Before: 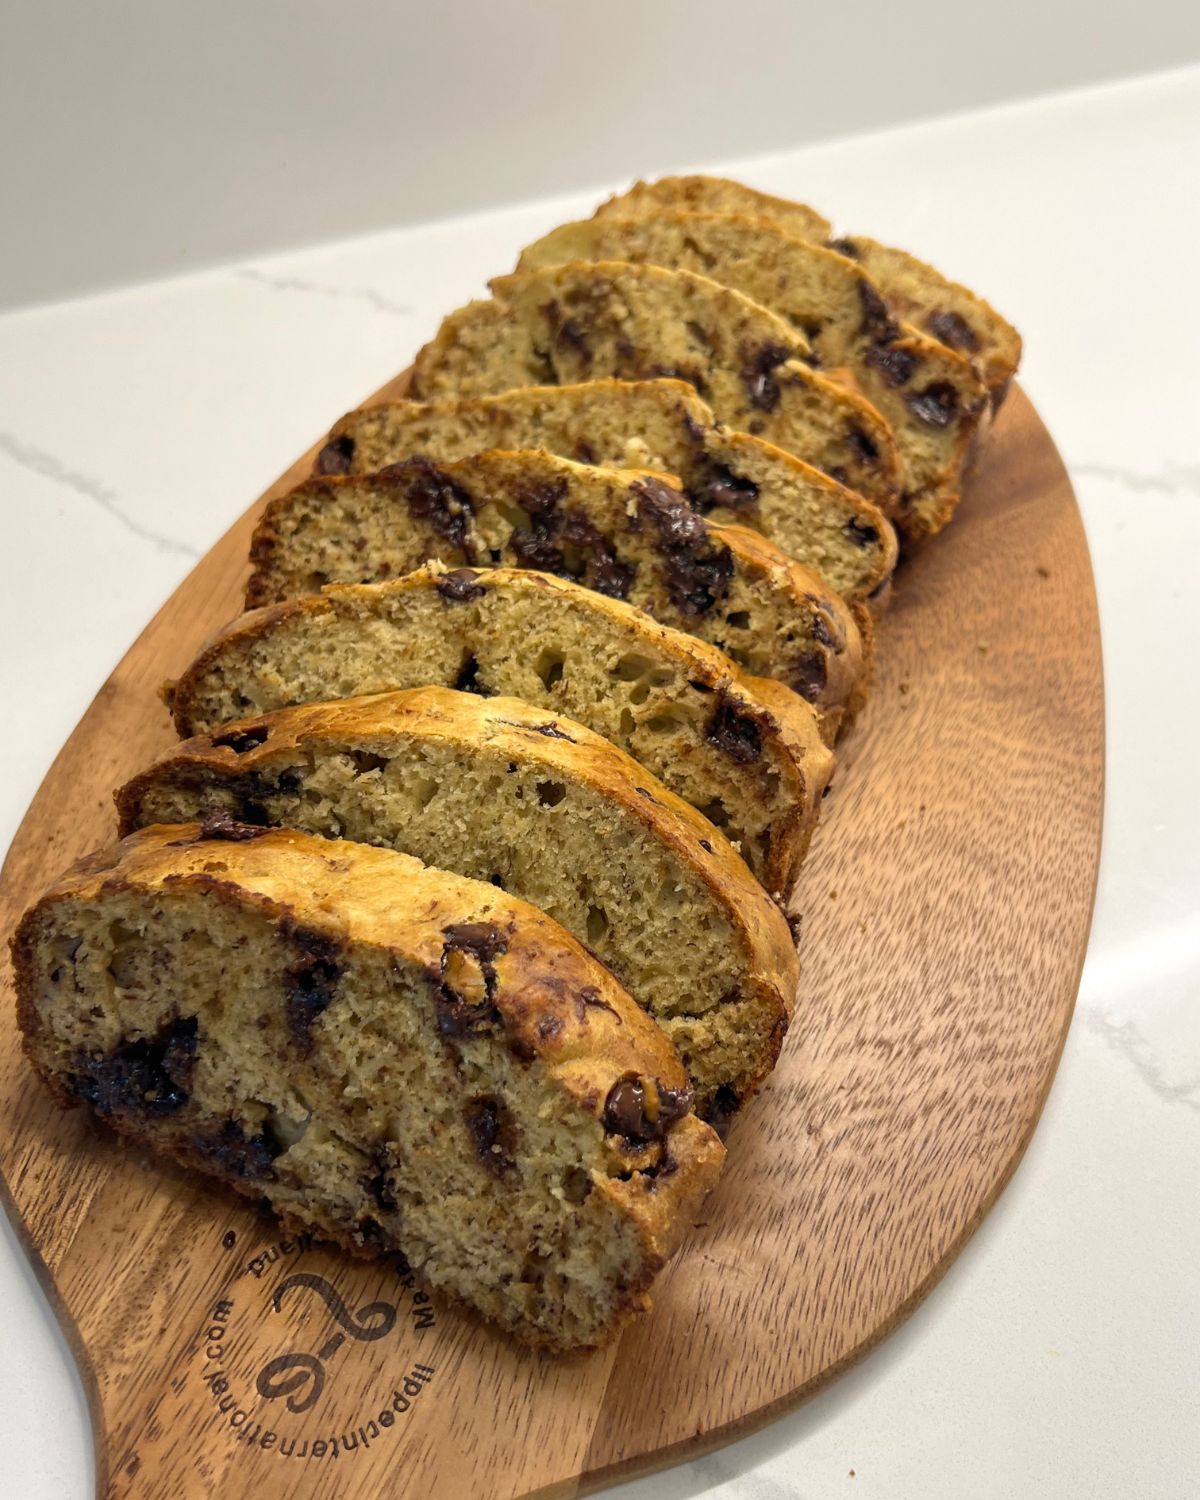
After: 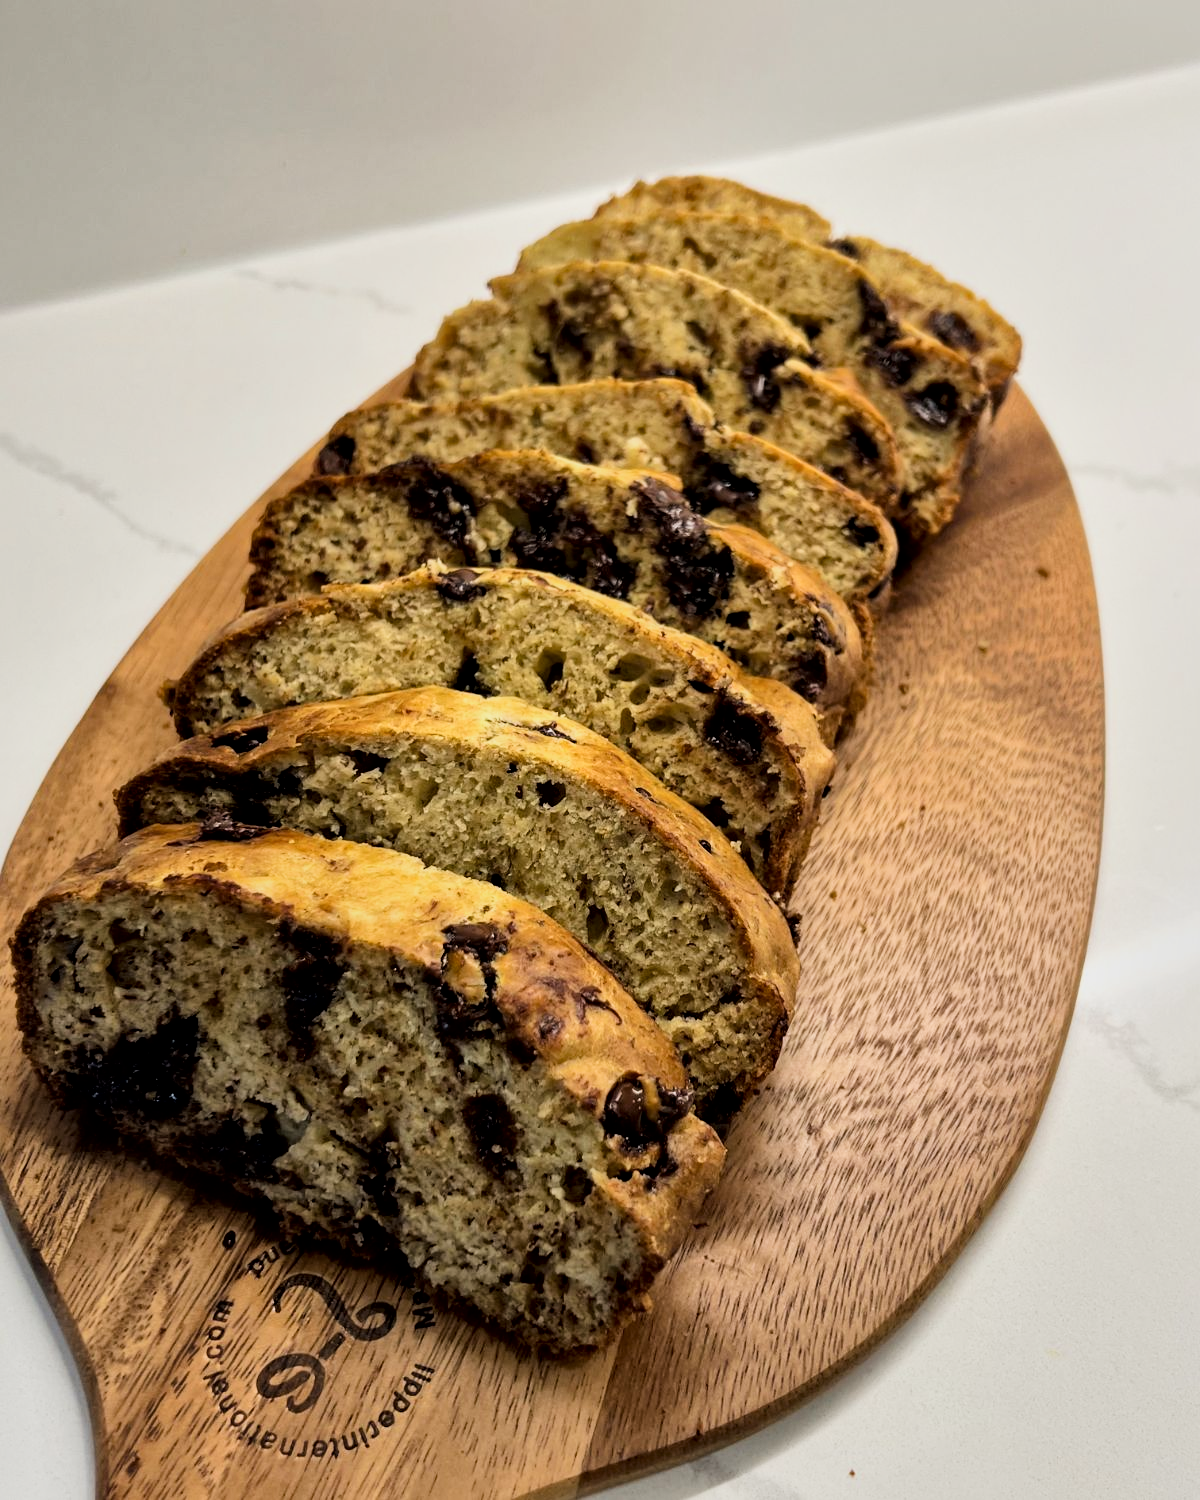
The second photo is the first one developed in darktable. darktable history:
local contrast: mode bilateral grid, contrast 21, coarseness 49, detail 150%, midtone range 0.2
filmic rgb: black relative exposure -7.49 EV, white relative exposure 4.99 EV, hardness 3.31, contrast 1.301
haze removal: compatibility mode true, adaptive false
